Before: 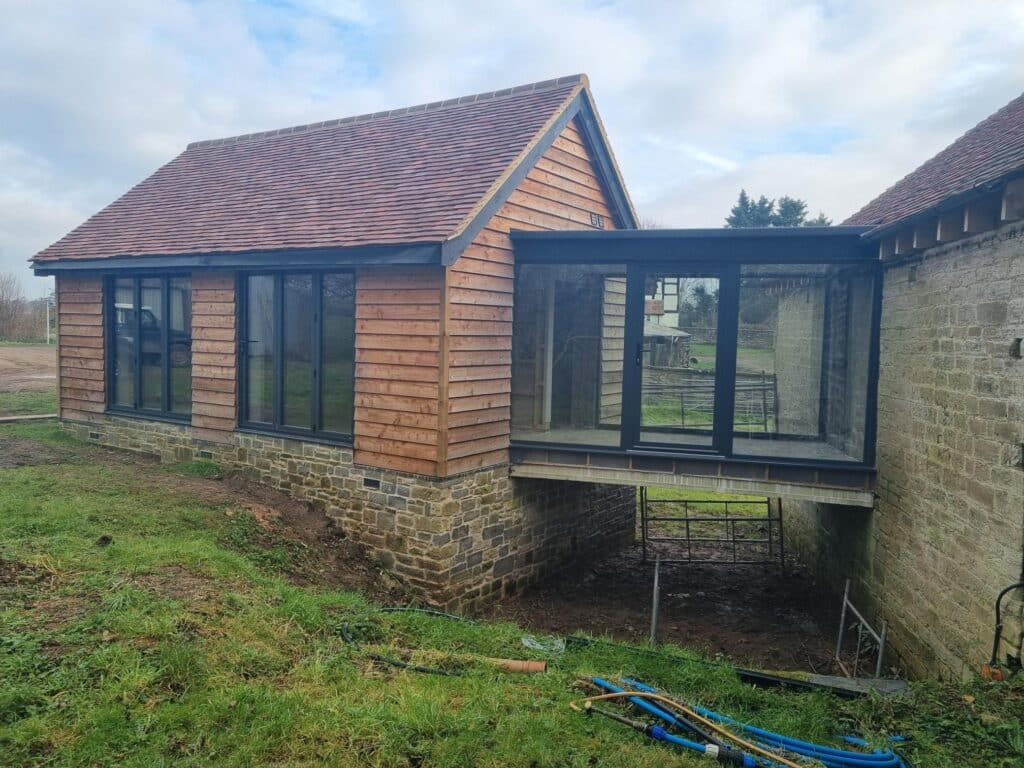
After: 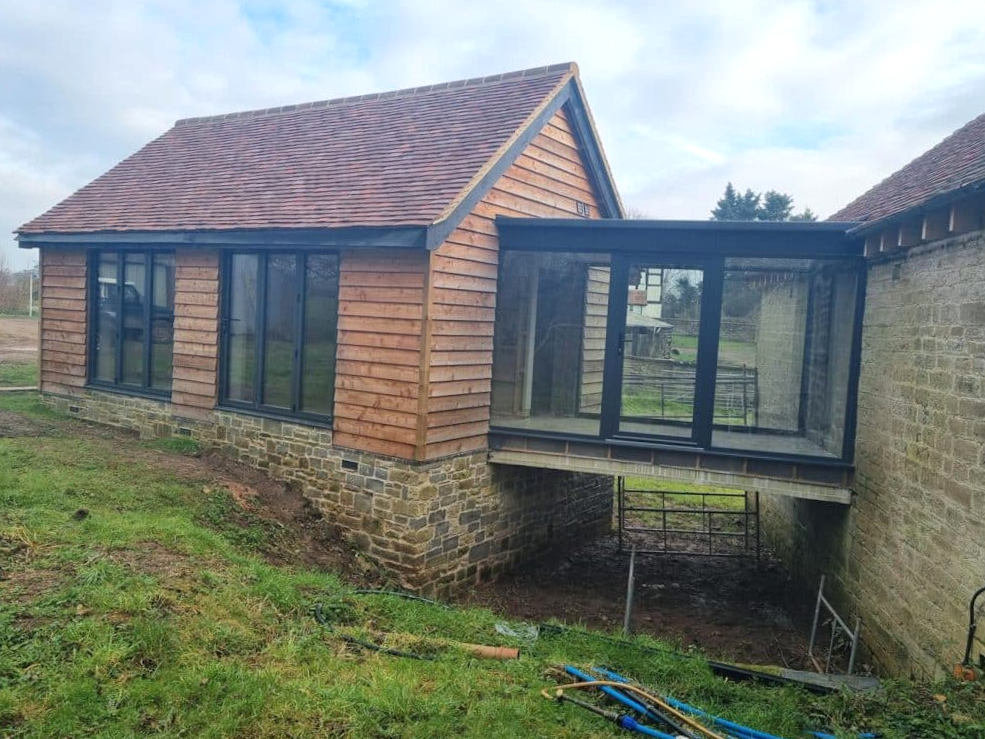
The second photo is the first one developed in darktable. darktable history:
exposure: exposure 0.217 EV, compensate highlight preservation false
crop and rotate: angle -1.69°
